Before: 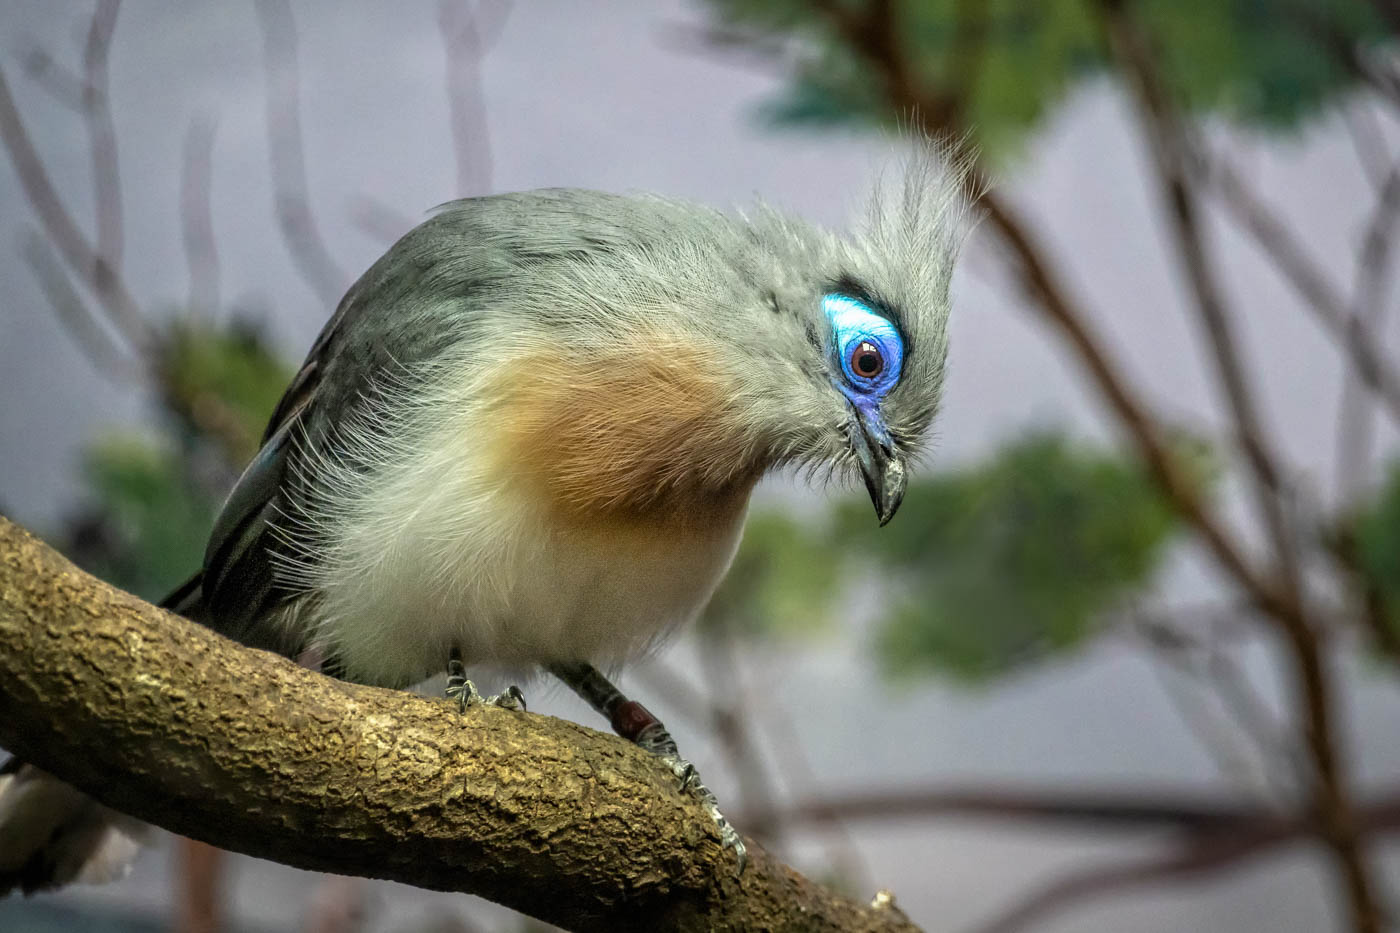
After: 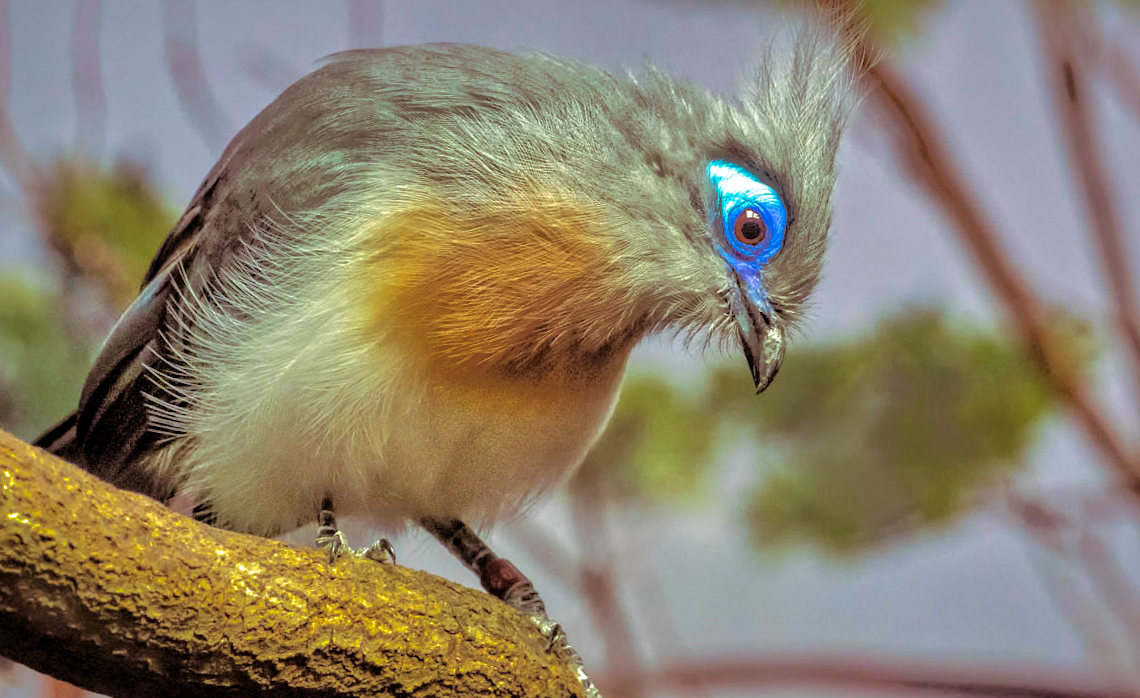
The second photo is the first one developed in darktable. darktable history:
color balance rgb: perceptual saturation grading › global saturation 25%, perceptual brilliance grading › mid-tones 10%, perceptual brilliance grading › shadows 15%, global vibrance 20%
split-toning: highlights › hue 298.8°, highlights › saturation 0.73, compress 41.76%
base curve: curves: ch0 [(0, 0) (0.297, 0.298) (1, 1)], preserve colors none
shadows and highlights: shadows 38.43, highlights -74.54
crop: left 9.712%, top 16.928%, right 10.845%, bottom 12.332%
rotate and perspective: rotation 2.27°, automatic cropping off
tone equalizer: -7 EV 0.15 EV, -6 EV 0.6 EV, -5 EV 1.15 EV, -4 EV 1.33 EV, -3 EV 1.15 EV, -2 EV 0.6 EV, -1 EV 0.15 EV, mask exposure compensation -0.5 EV
local contrast: highlights 100%, shadows 100%, detail 120%, midtone range 0.2
